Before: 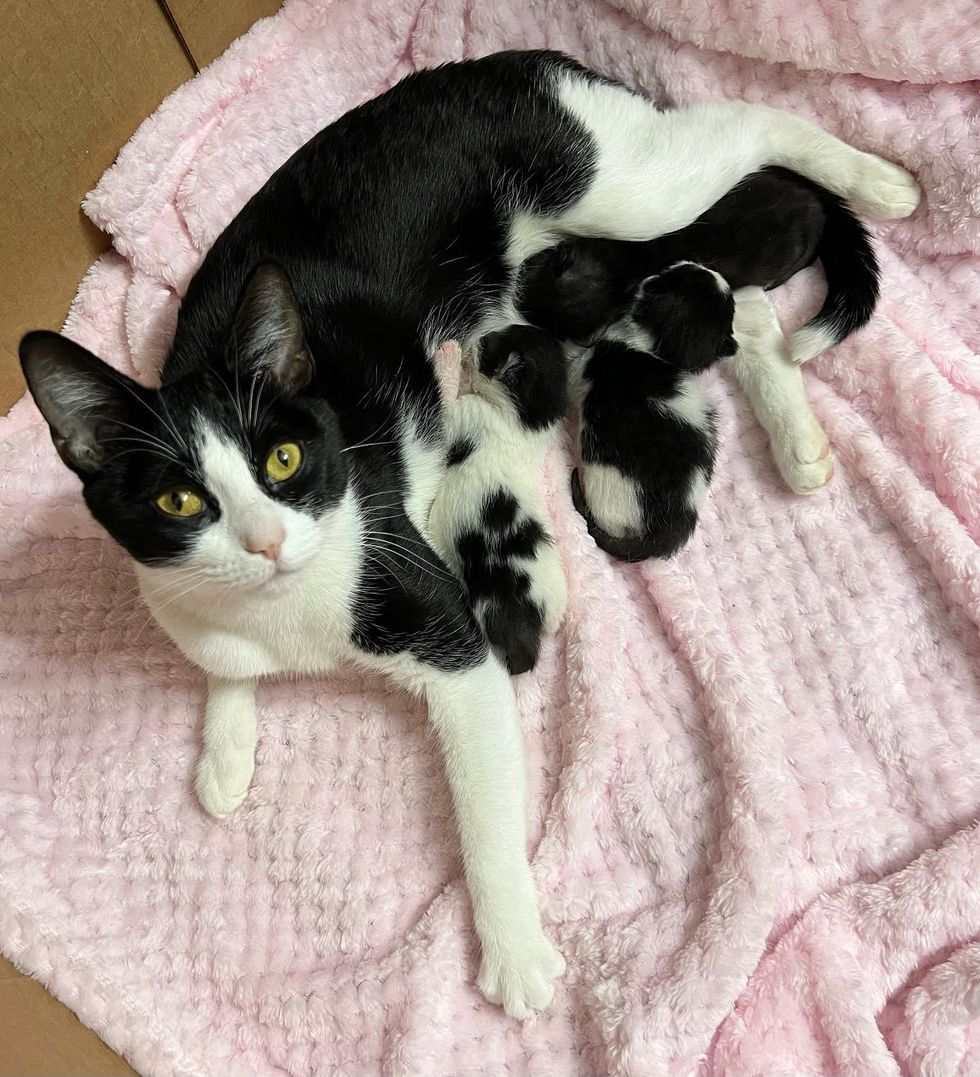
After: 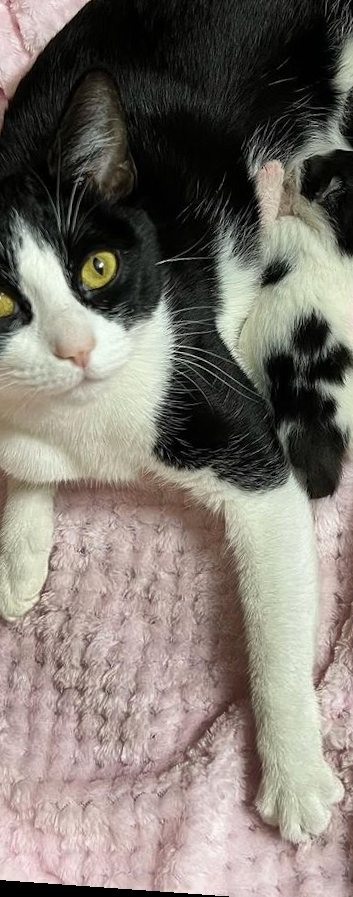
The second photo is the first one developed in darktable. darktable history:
shadows and highlights: shadows 20.91, highlights -82.73, soften with gaussian
rotate and perspective: rotation 4.1°, automatic cropping off
crop and rotate: left 21.77%, top 18.528%, right 44.676%, bottom 2.997%
